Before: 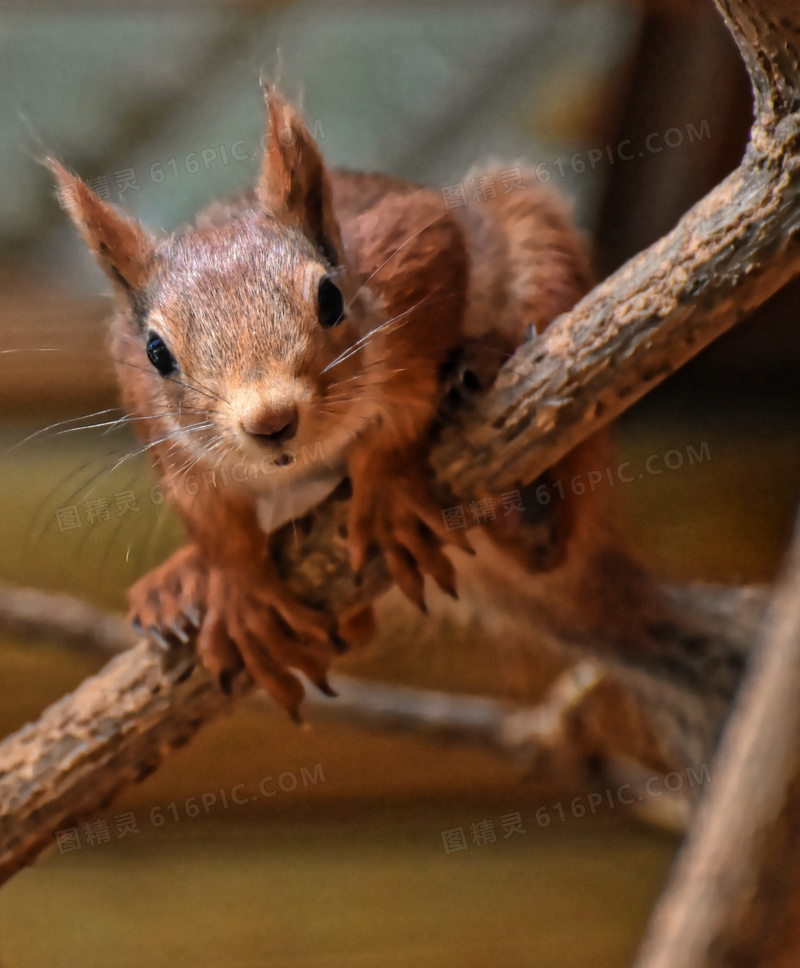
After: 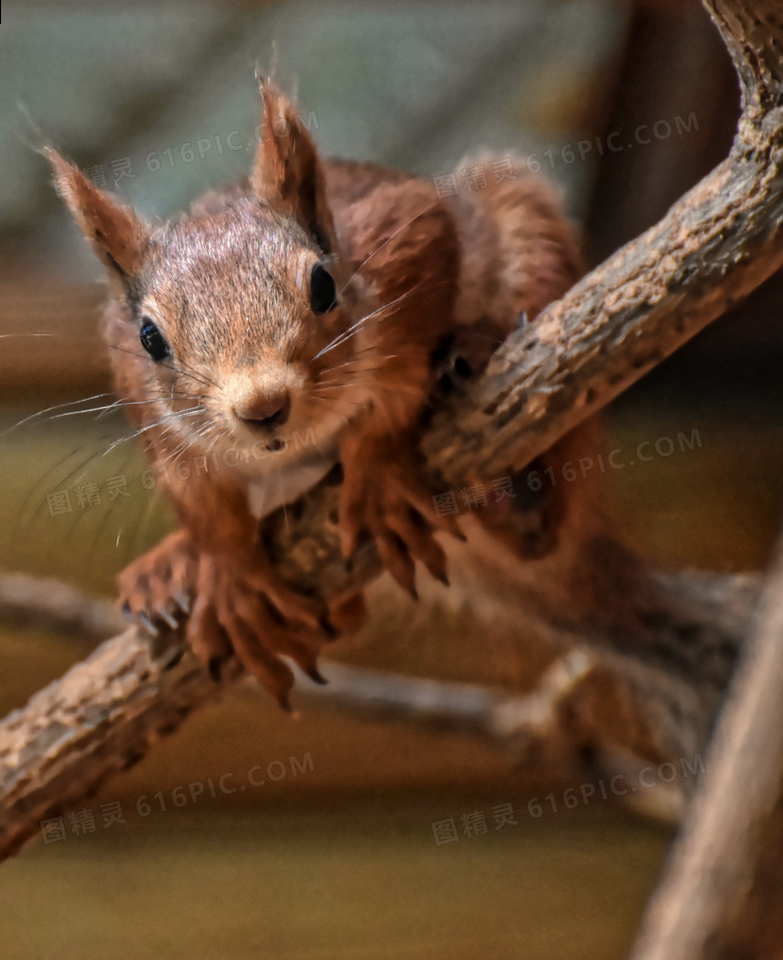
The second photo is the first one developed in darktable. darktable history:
contrast brightness saturation: contrast -0.08, brightness -0.04, saturation -0.11
local contrast: on, module defaults
rotate and perspective: rotation 0.226°, lens shift (vertical) -0.042, crop left 0.023, crop right 0.982, crop top 0.006, crop bottom 0.994
